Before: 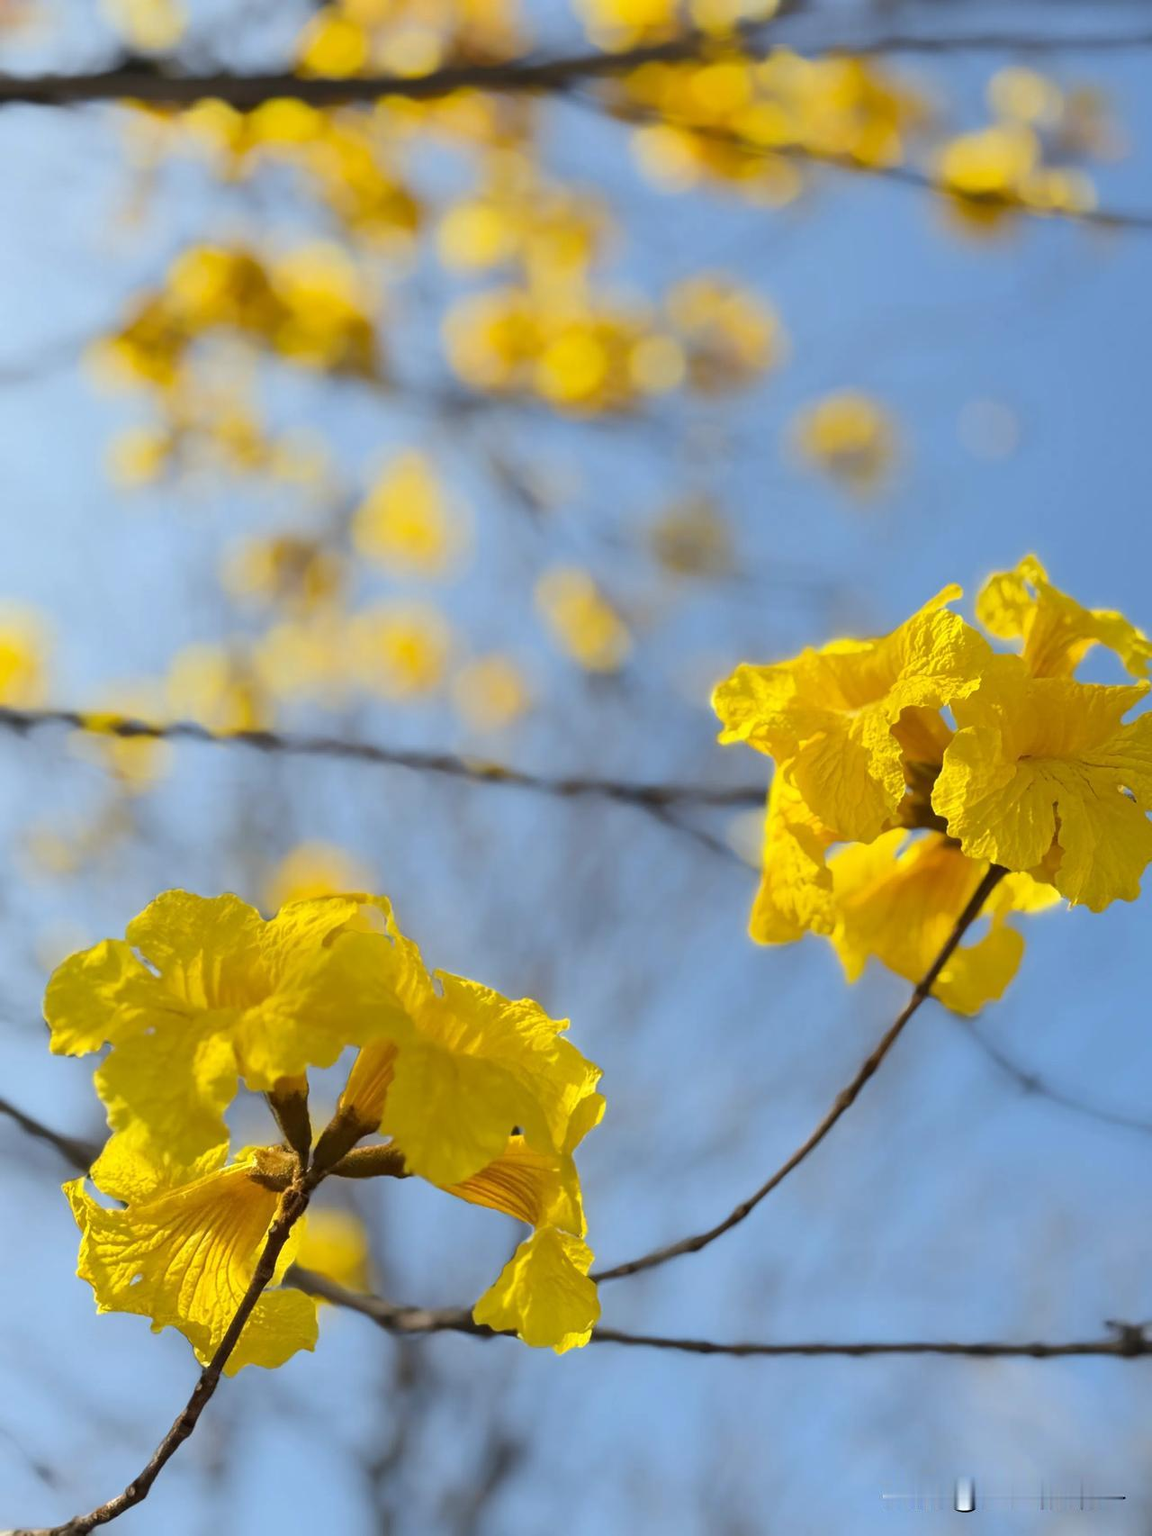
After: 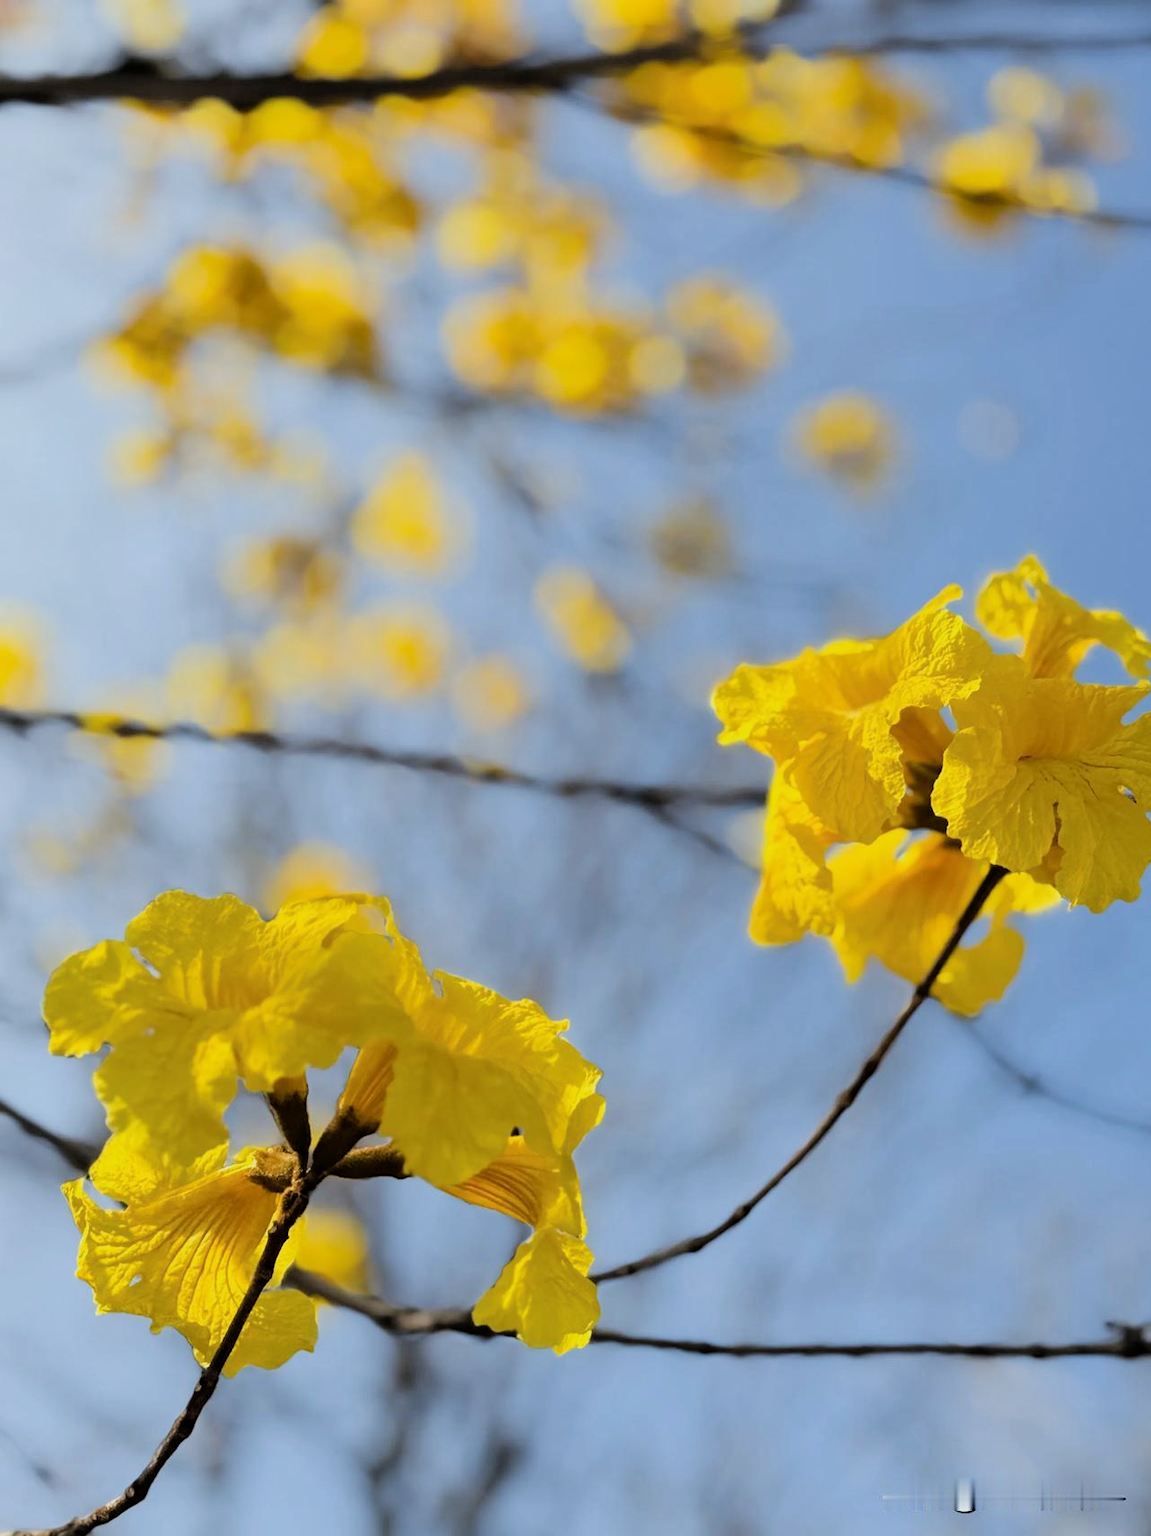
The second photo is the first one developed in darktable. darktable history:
crop: left 0.148%
filmic rgb: black relative exposure -5.03 EV, white relative exposure 3.52 EV, hardness 3.17, contrast 1.187, highlights saturation mix -49.48%
